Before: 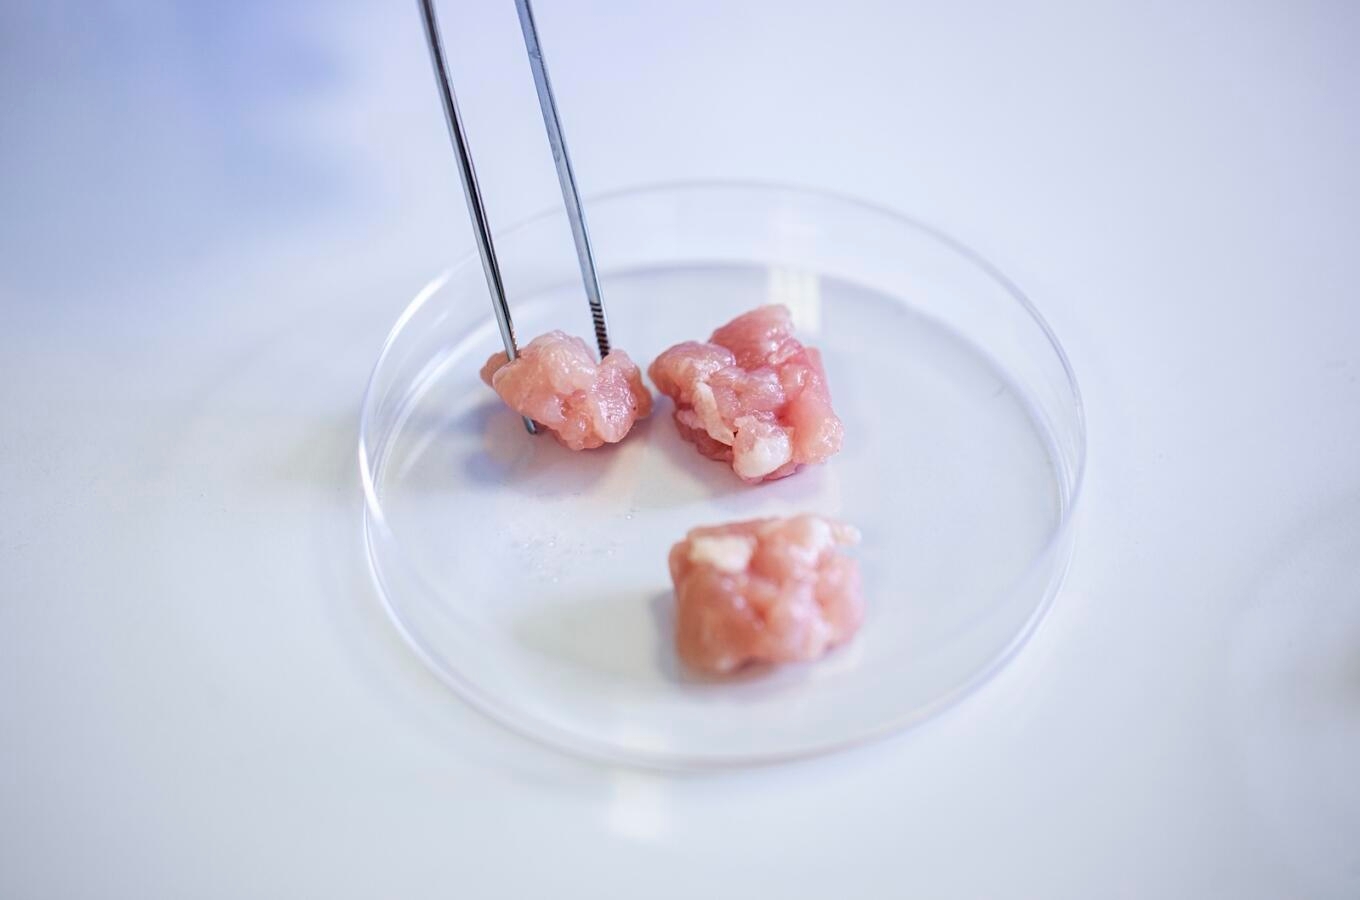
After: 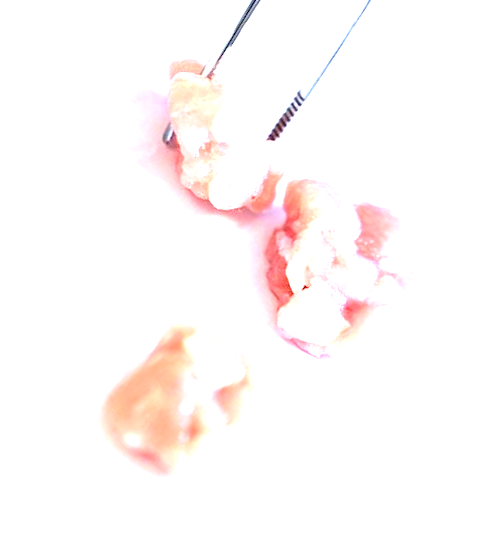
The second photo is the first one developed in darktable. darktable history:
exposure: black level correction 0, exposure 2 EV, compensate highlight preservation false
crop and rotate: angle -46°, top 16.4%, right 0.889%, bottom 11.649%
